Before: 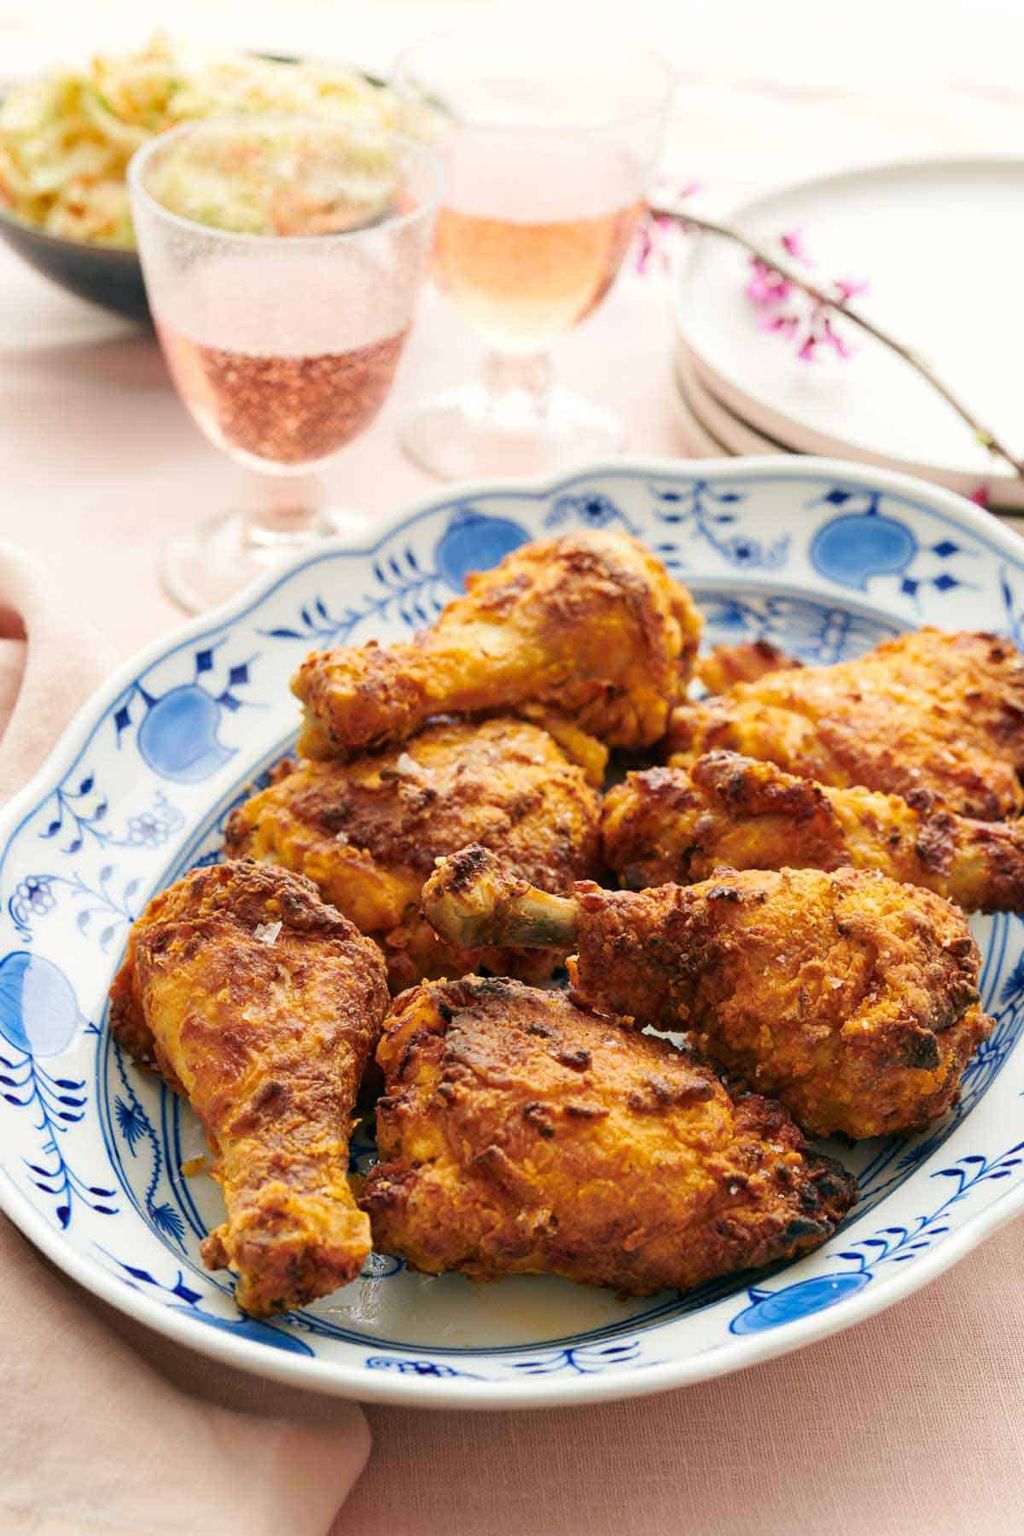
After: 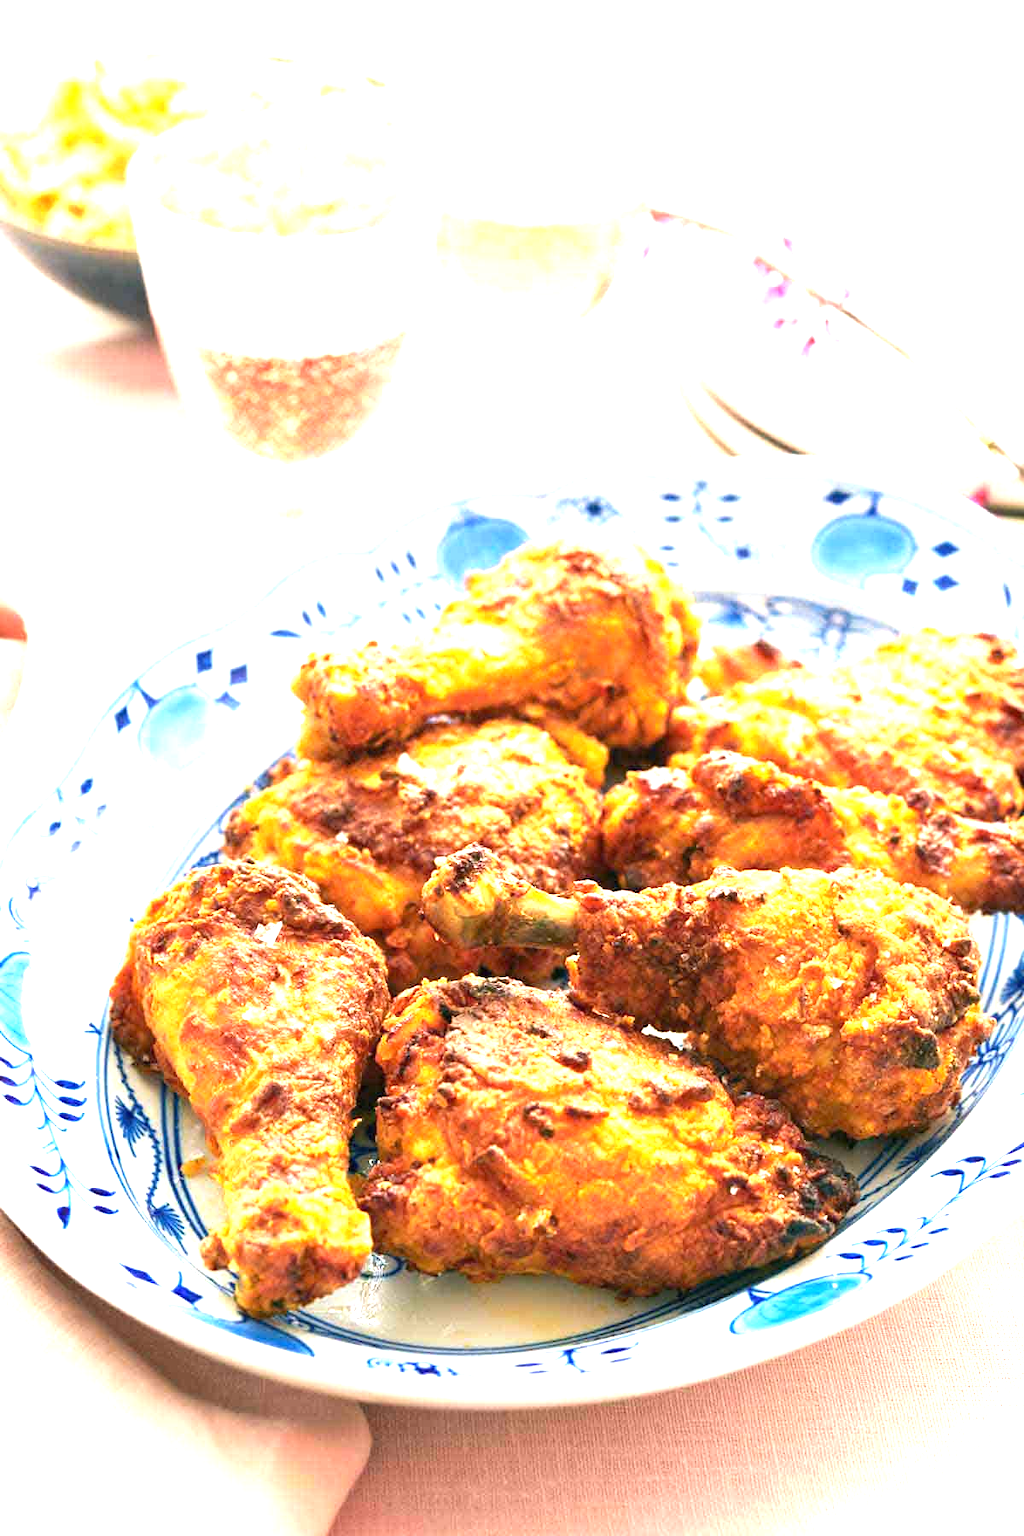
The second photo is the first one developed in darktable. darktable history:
exposure: black level correction 0, exposure 1.679 EV, compensate exposure bias true, compensate highlight preservation false
